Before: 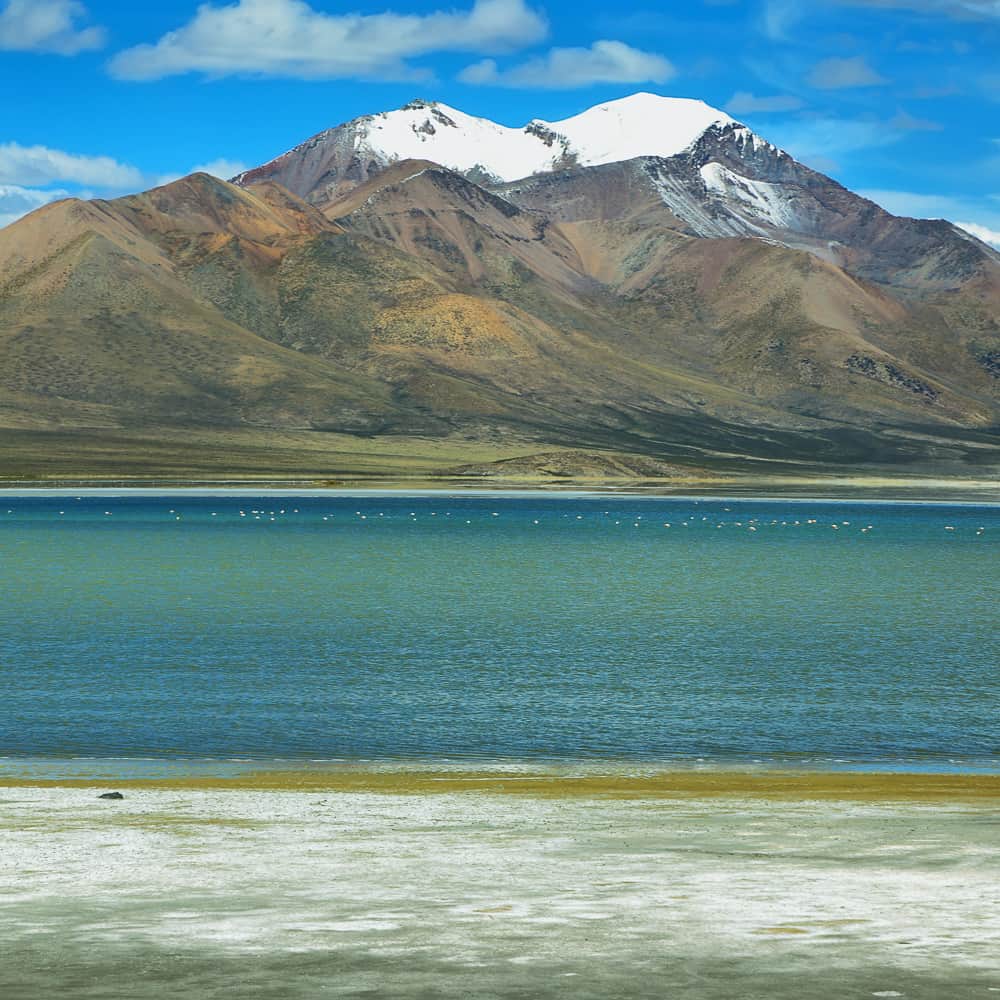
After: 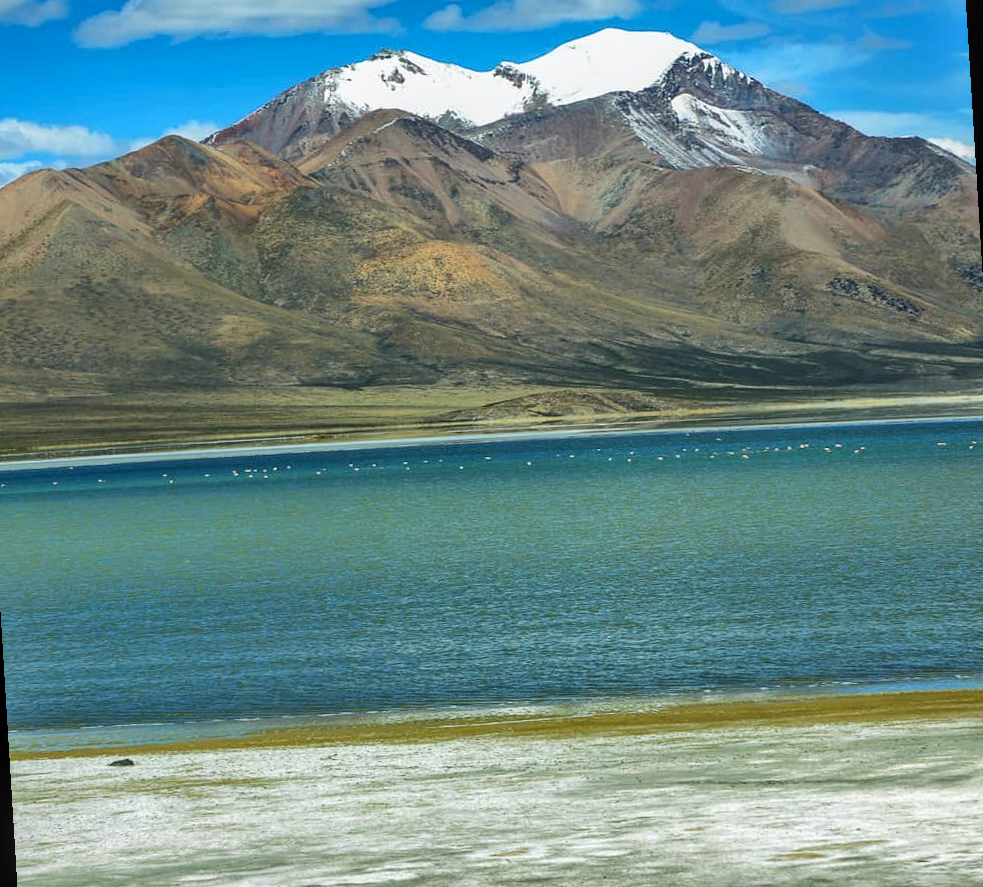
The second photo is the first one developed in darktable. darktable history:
rotate and perspective: rotation -3.52°, crop left 0.036, crop right 0.964, crop top 0.081, crop bottom 0.919
shadows and highlights: white point adjustment 0.05, highlights color adjustment 55.9%, soften with gaussian
tone equalizer: -8 EV 0.06 EV, smoothing diameter 25%, edges refinement/feathering 10, preserve details guided filter
local contrast: on, module defaults
